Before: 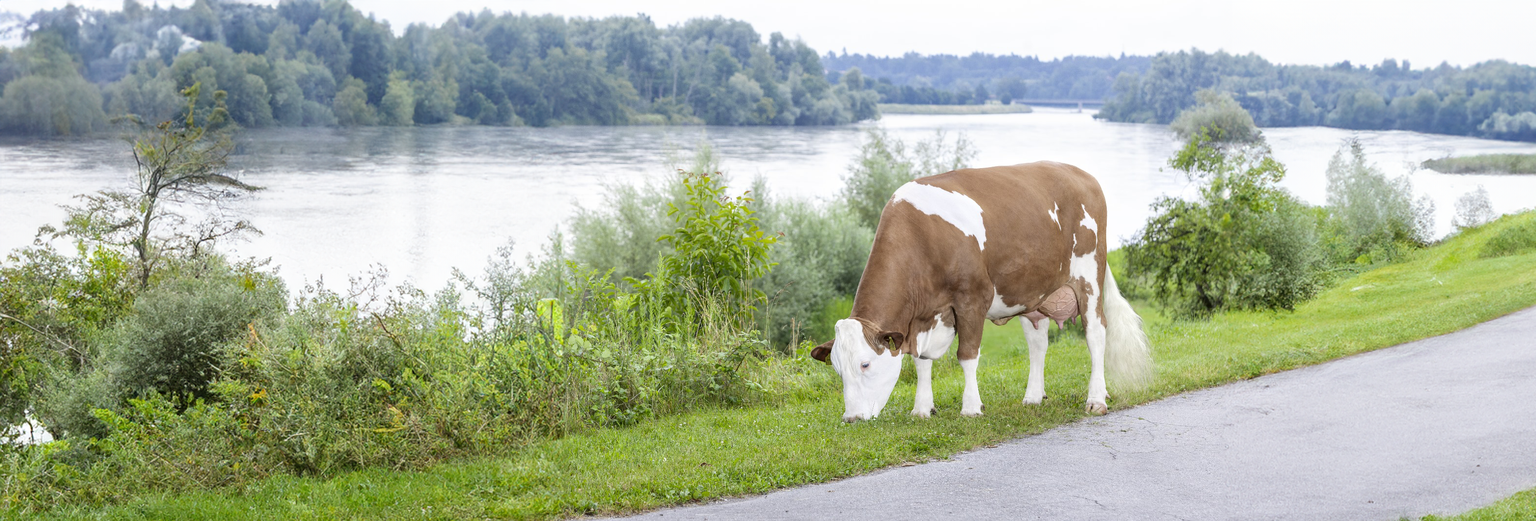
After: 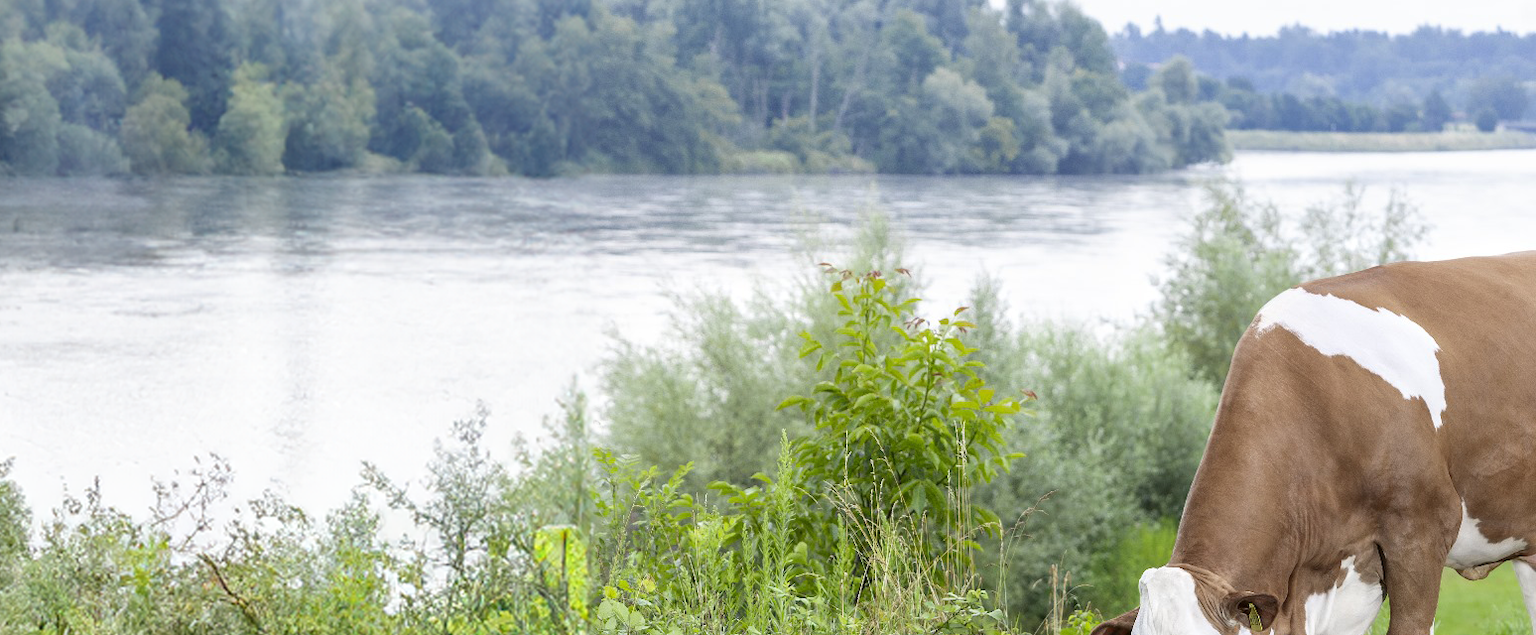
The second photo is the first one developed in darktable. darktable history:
crop: left 17.835%, top 7.675%, right 32.881%, bottom 32.213%
white balance: red 1, blue 1
